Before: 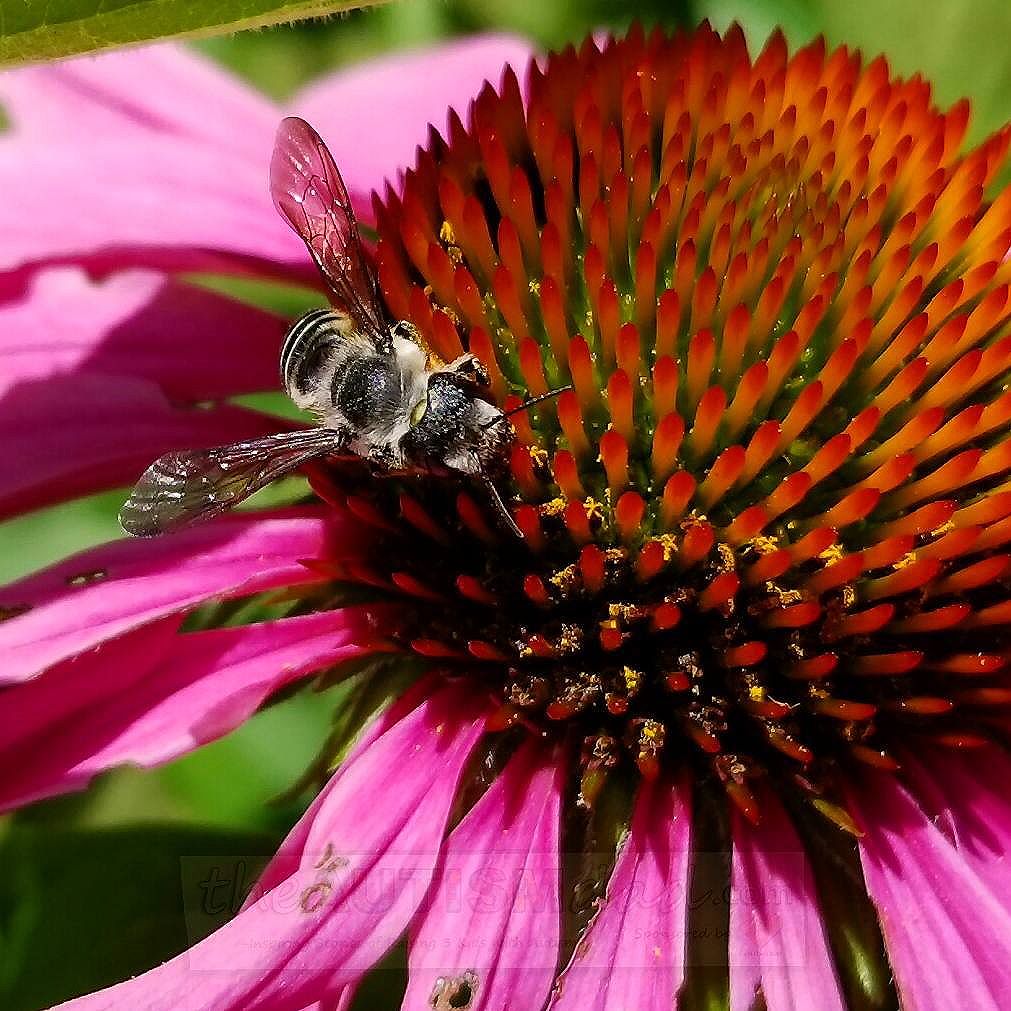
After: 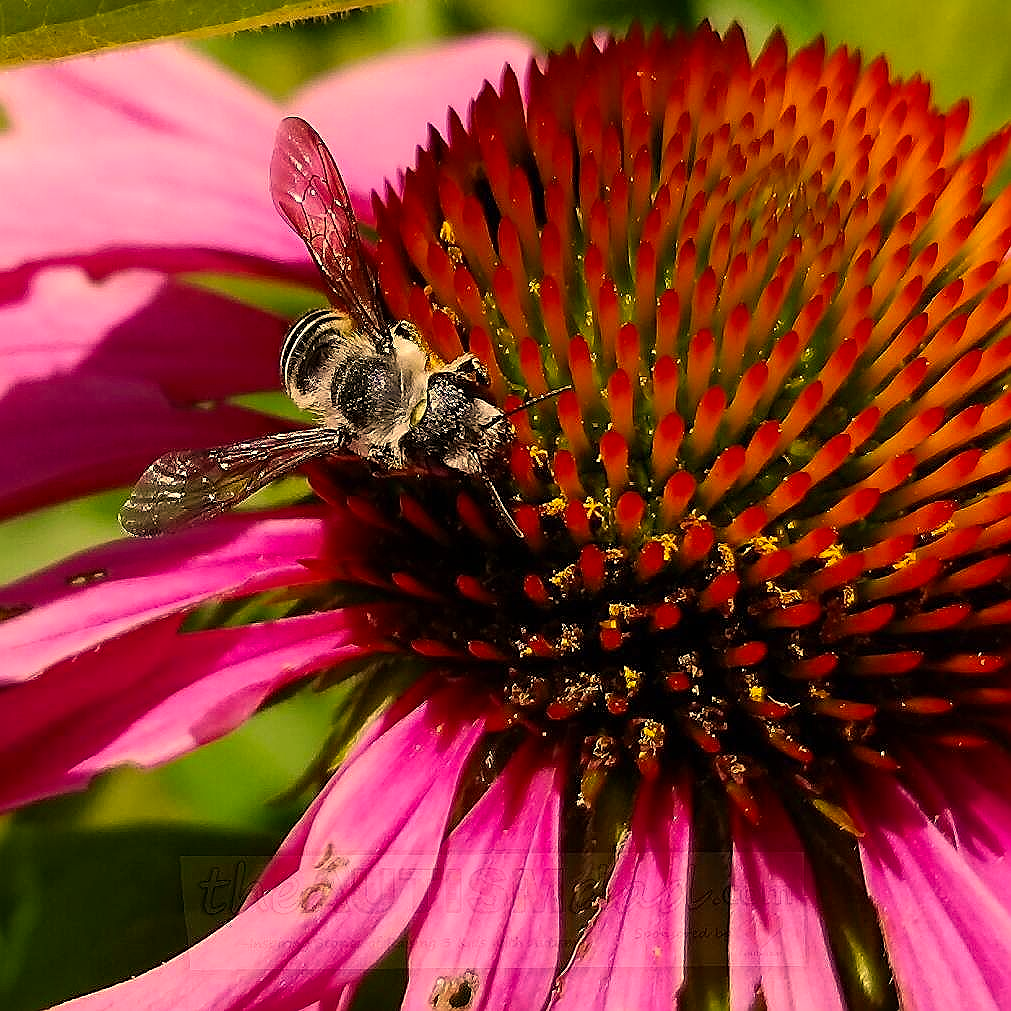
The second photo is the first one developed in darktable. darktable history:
sharpen: on, module defaults
color correction: highlights a* 15, highlights b* 31.55
